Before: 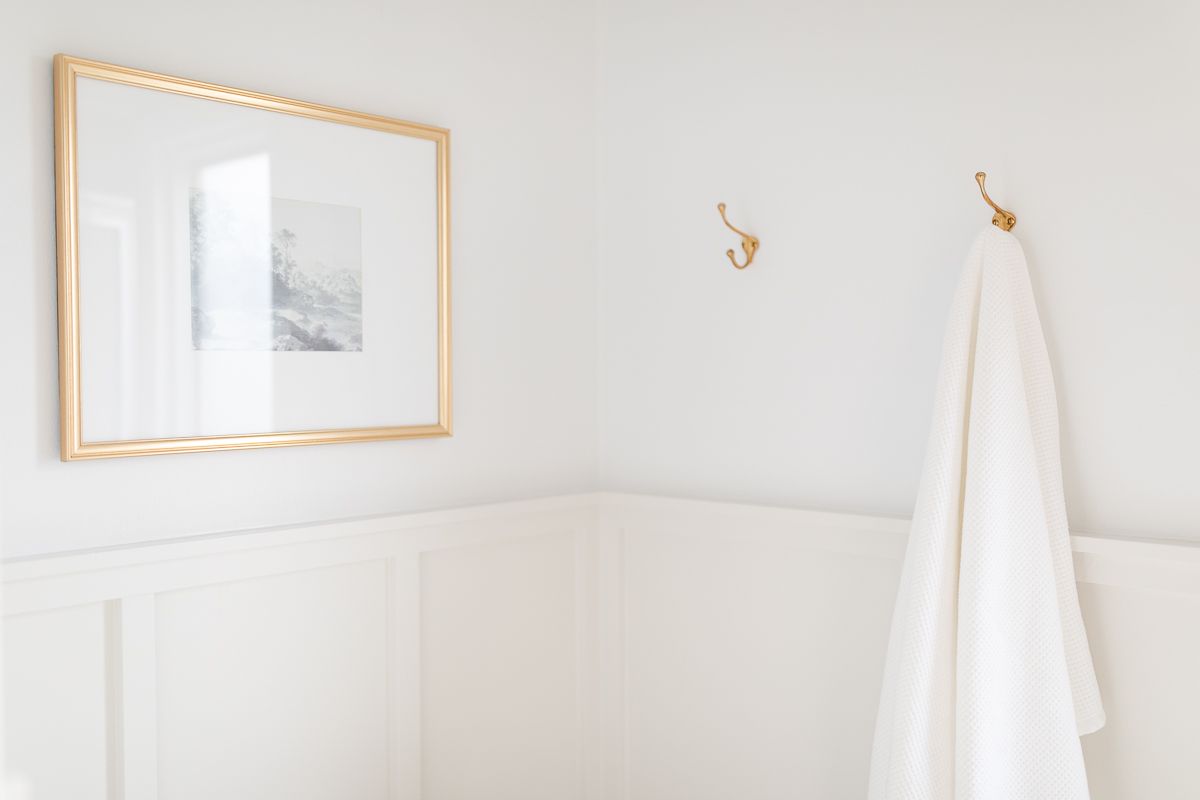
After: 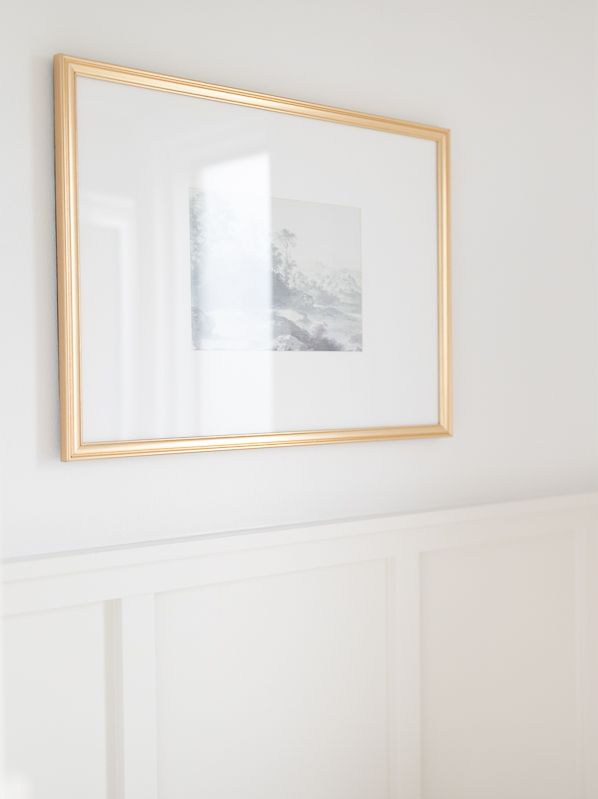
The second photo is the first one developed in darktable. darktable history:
crop and rotate: left 0.012%, top 0%, right 50.111%
